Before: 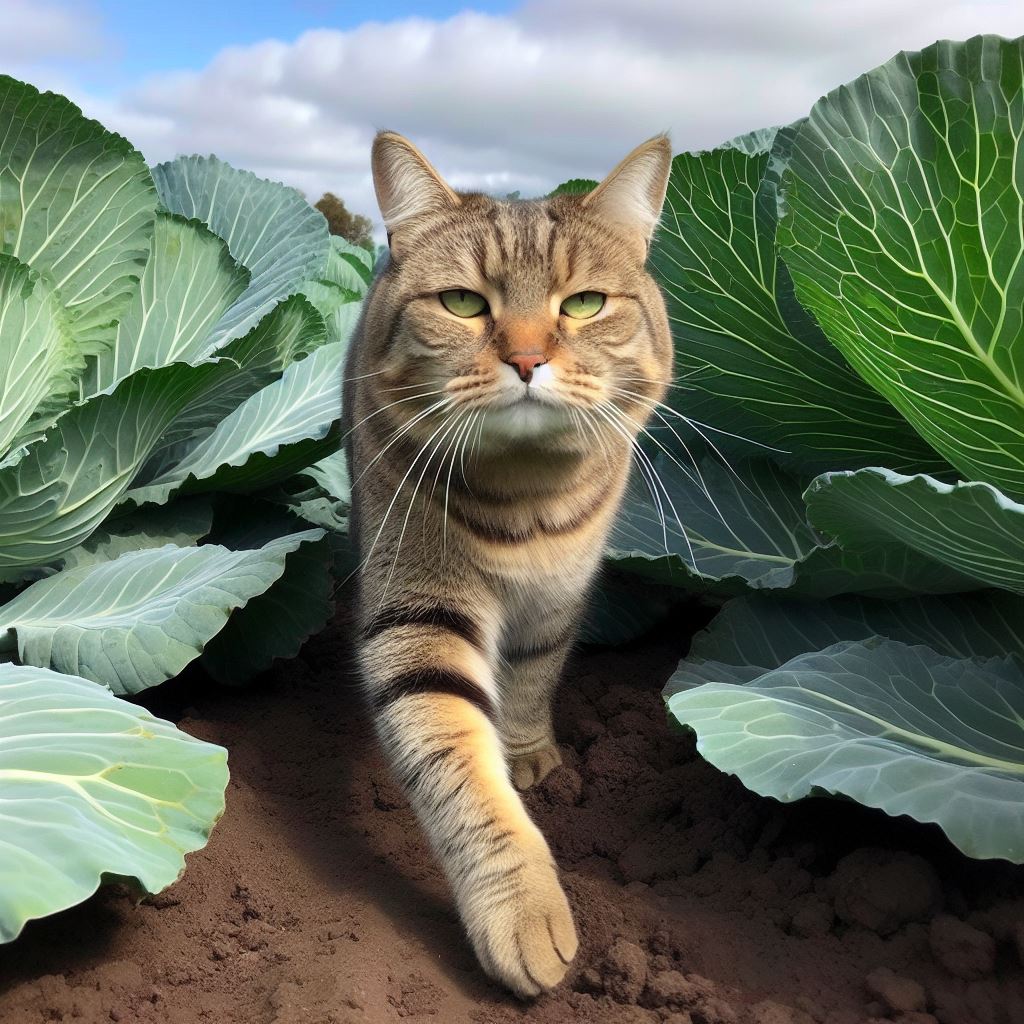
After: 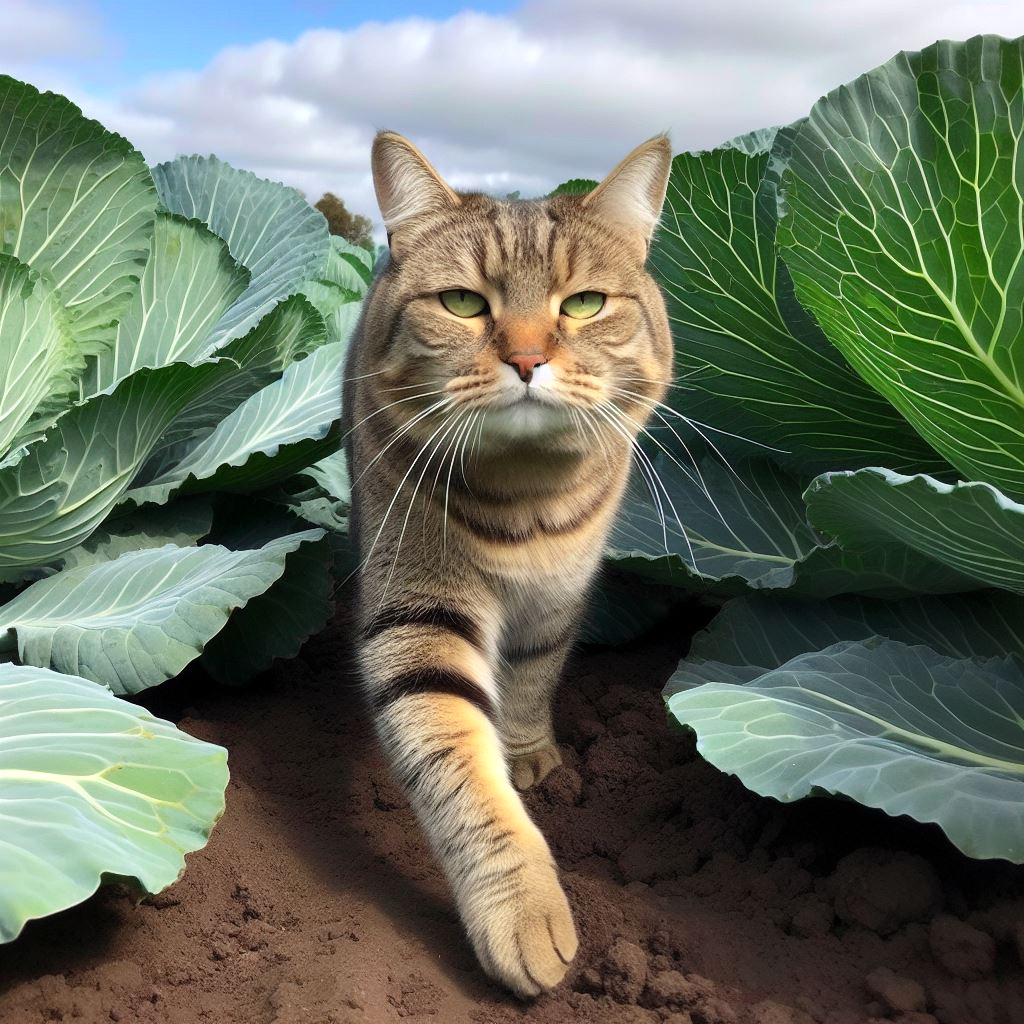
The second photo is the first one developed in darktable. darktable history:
color balance rgb: perceptual saturation grading › global saturation -0.104%, perceptual brilliance grading › highlights 2.418%
